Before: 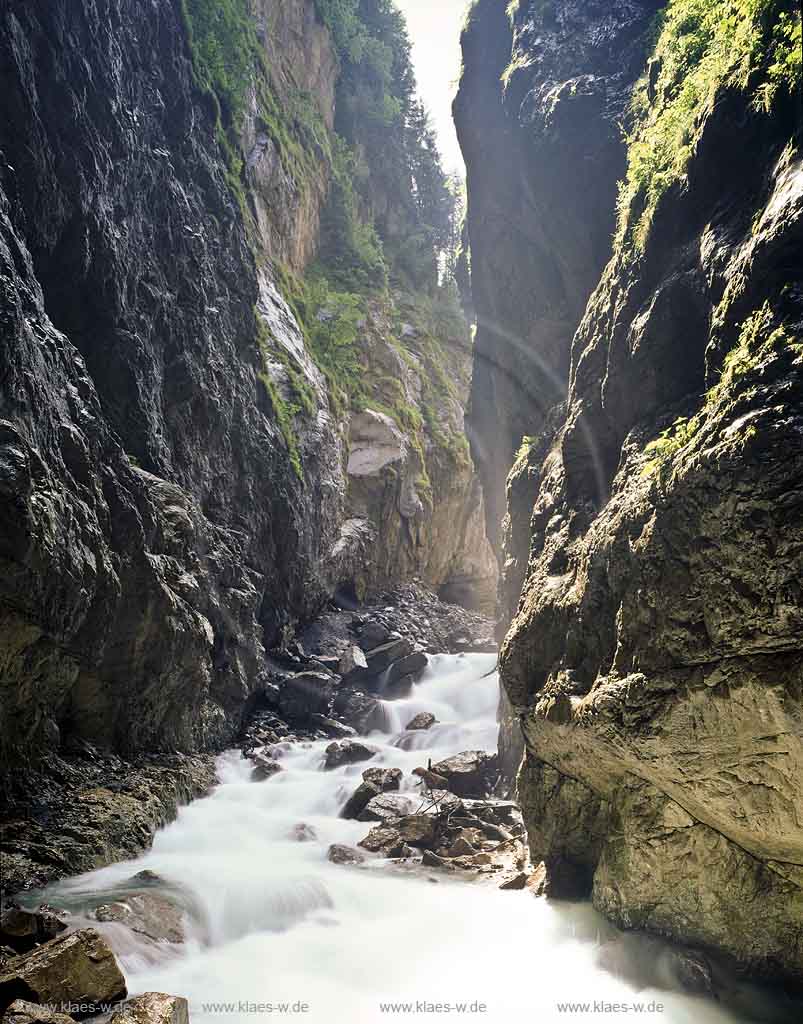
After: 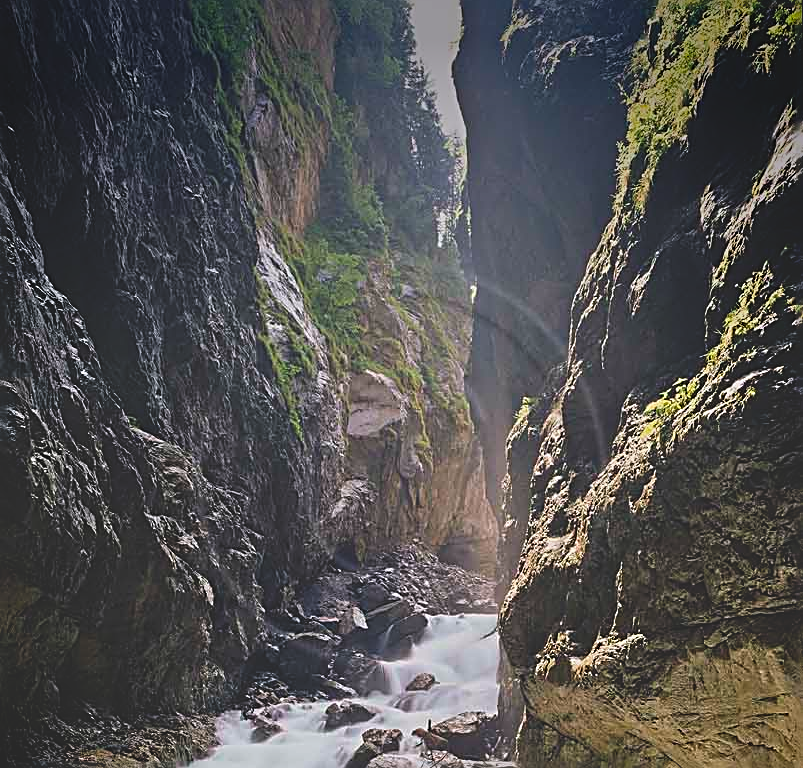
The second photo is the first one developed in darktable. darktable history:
white balance: red 1.009, blue 1.027
sharpen: radius 2.676, amount 0.669
vignetting: fall-off start 97.52%, fall-off radius 100%, brightness -0.574, saturation 0, center (-0.027, 0.404), width/height ratio 1.368, unbound false
exposure: black level correction -0.036, exposure -0.497 EV, compensate highlight preservation false
crop: top 3.857%, bottom 21.132%
color balance rgb: perceptual saturation grading › global saturation 20%, global vibrance 20%
